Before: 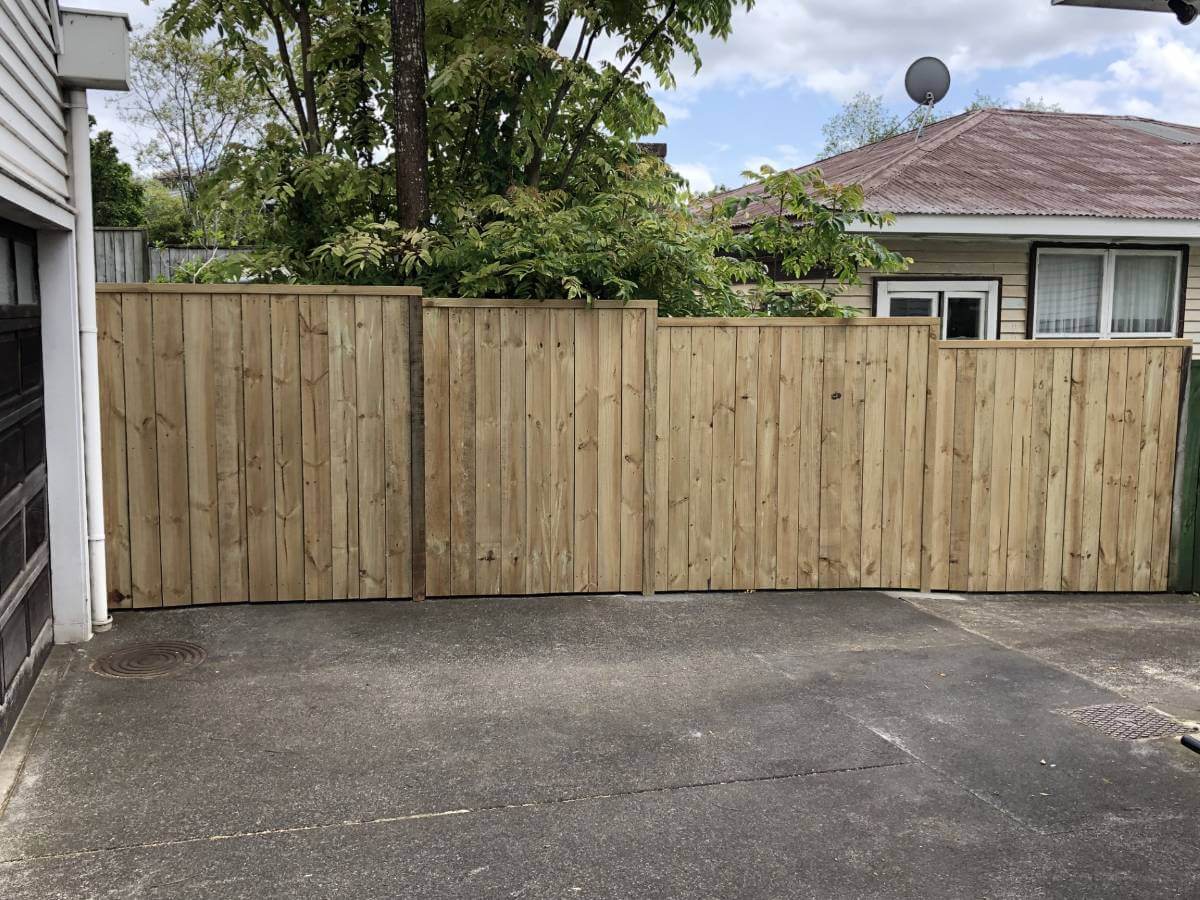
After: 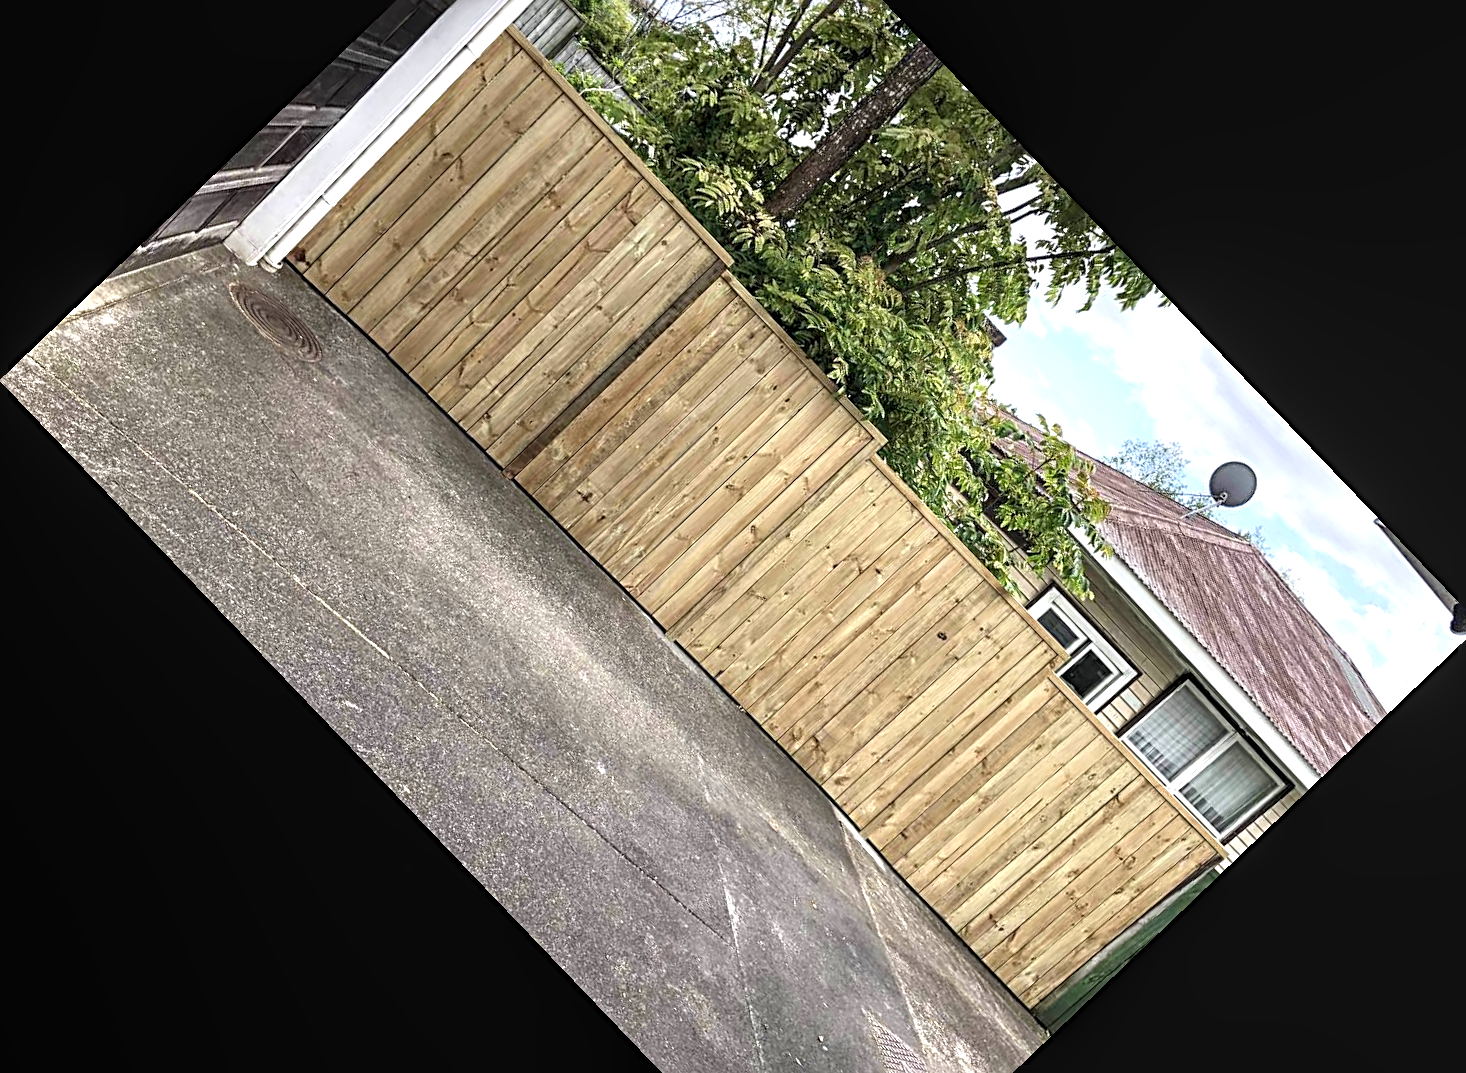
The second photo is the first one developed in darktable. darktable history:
exposure: black level correction 0, exposure 1 EV, compensate exposure bias true, compensate highlight preservation false
local contrast: on, module defaults
crop and rotate: angle -46.26°, top 16.234%, right 0.912%, bottom 11.704%
sharpen: radius 3.119
